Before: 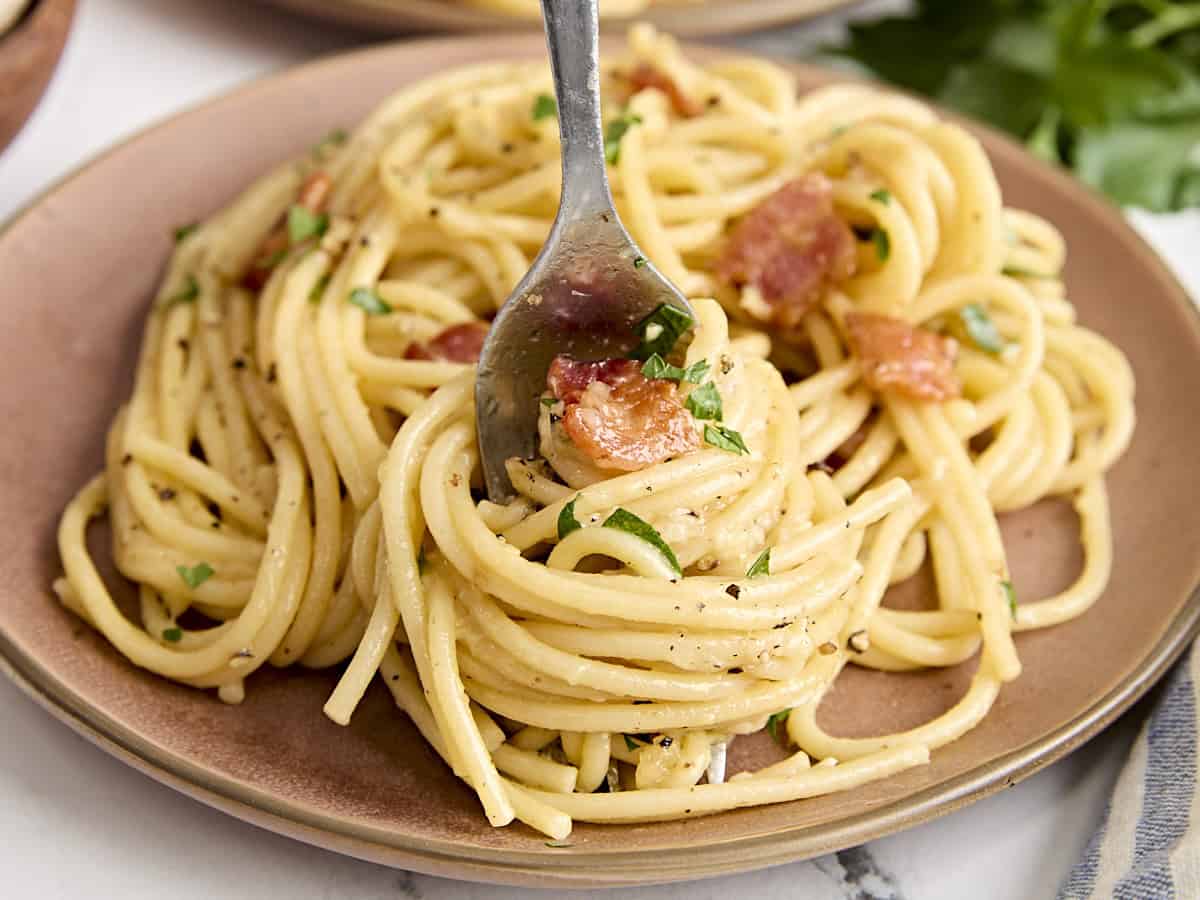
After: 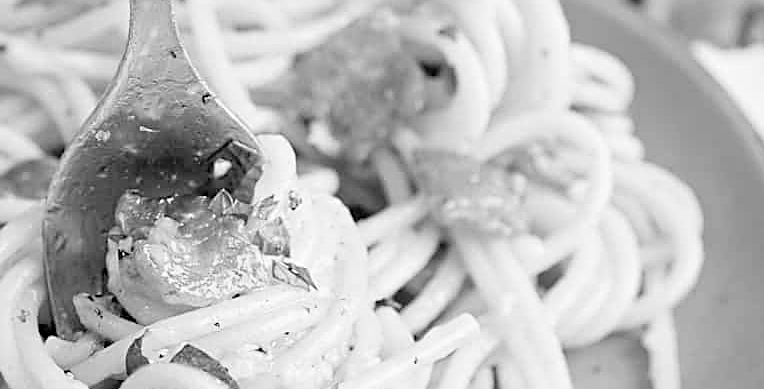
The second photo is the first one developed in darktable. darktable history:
sharpen: on, module defaults
crop: left 36.005%, top 18.293%, right 0.31%, bottom 38.444%
monochrome: a 1.94, b -0.638
contrast brightness saturation: brightness 0.18, saturation -0.5
